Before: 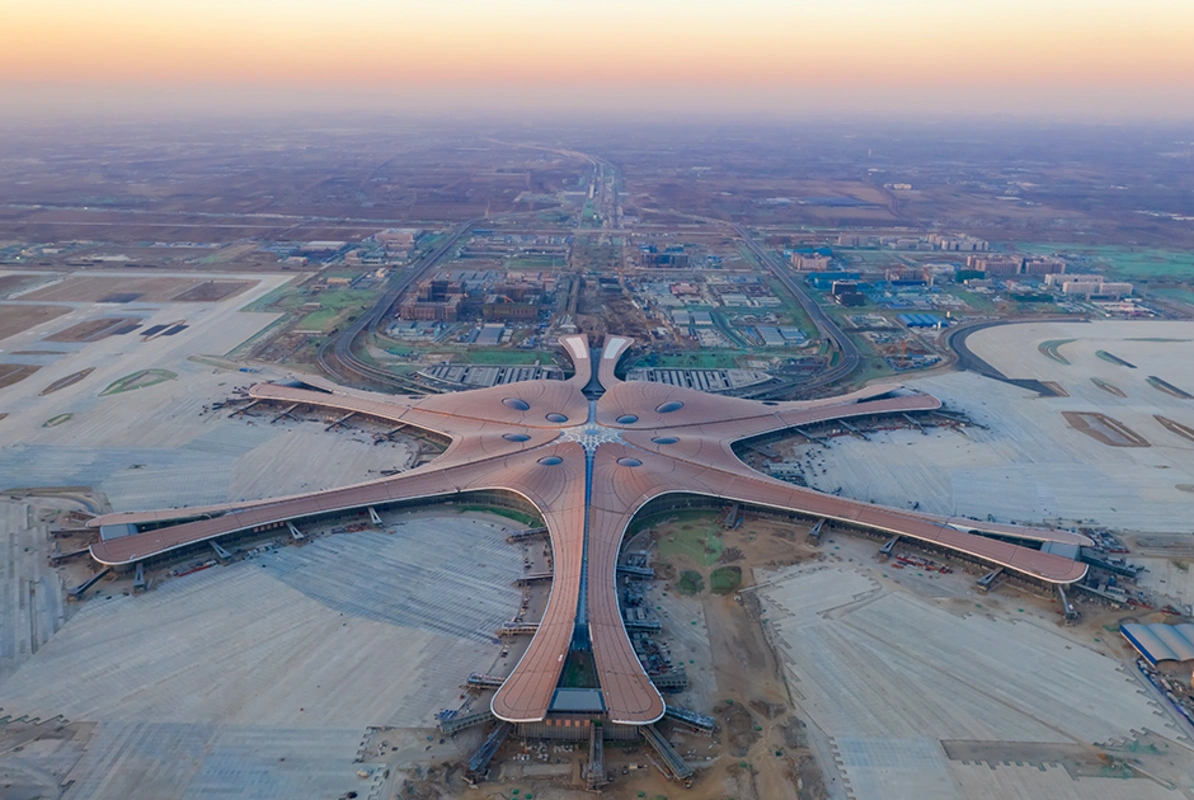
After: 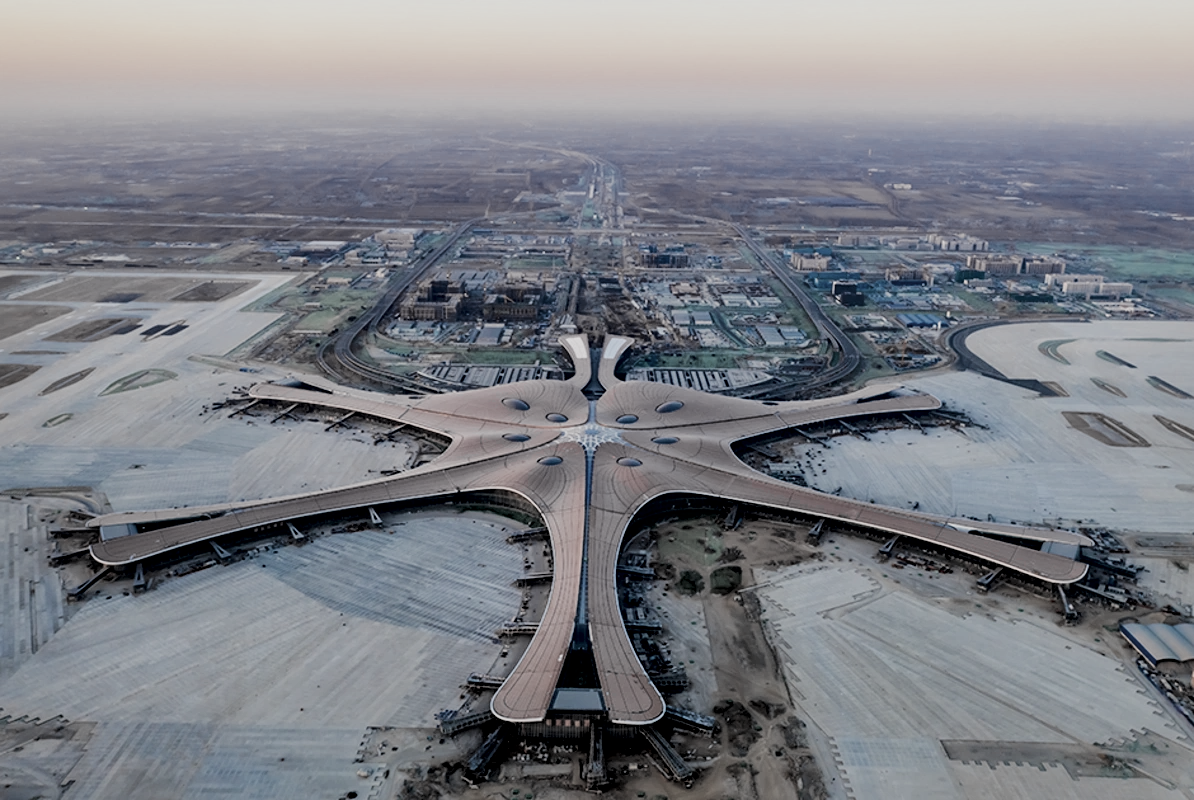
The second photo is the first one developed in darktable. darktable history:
local contrast: mode bilateral grid, contrast 24, coarseness 60, detail 152%, midtone range 0.2
color zones: curves: ch1 [(0.238, 0.163) (0.476, 0.2) (0.733, 0.322) (0.848, 0.134)]
filmic rgb: black relative exposure -2.71 EV, white relative exposure 4.56 EV, hardness 1.74, contrast 1.242
